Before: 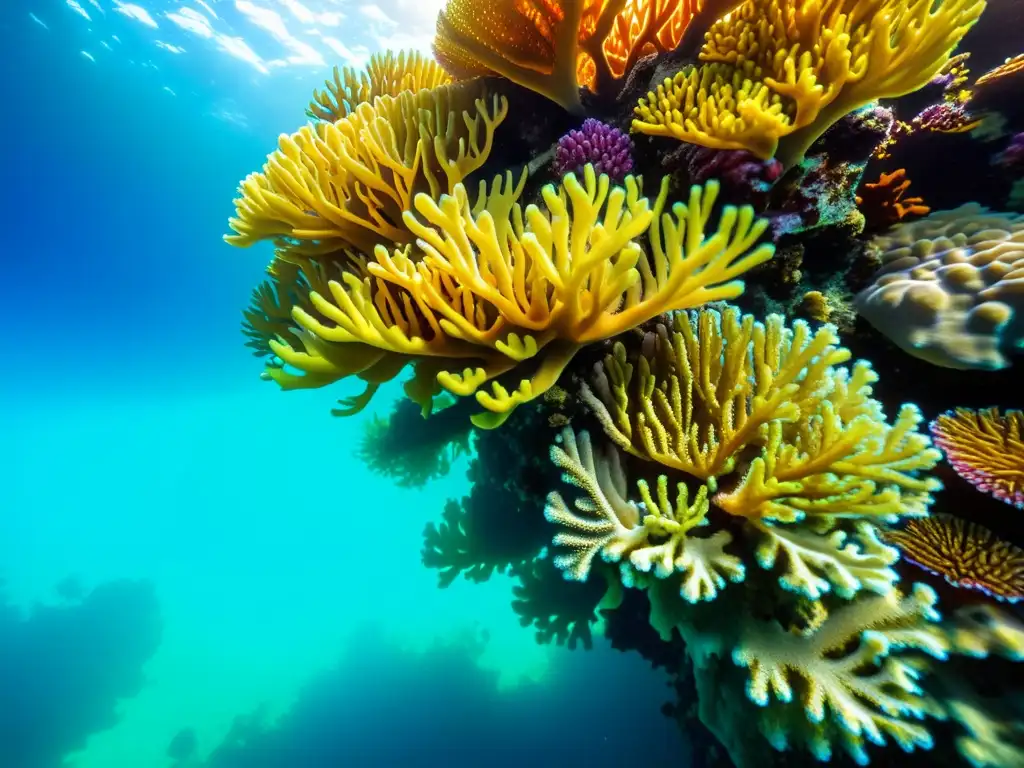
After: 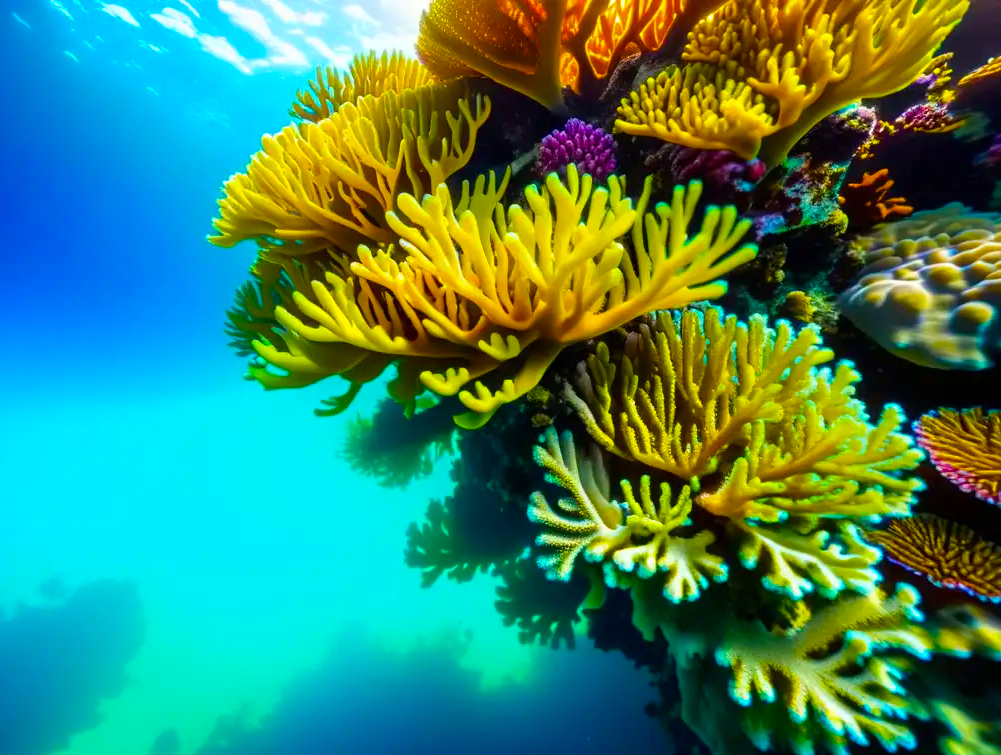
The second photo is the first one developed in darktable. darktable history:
crop and rotate: left 1.662%, right 0.537%, bottom 1.613%
color balance rgb: shadows lift › chroma 1.956%, shadows lift › hue 264.3°, perceptual saturation grading › global saturation 25.006%, global vibrance 50.165%
